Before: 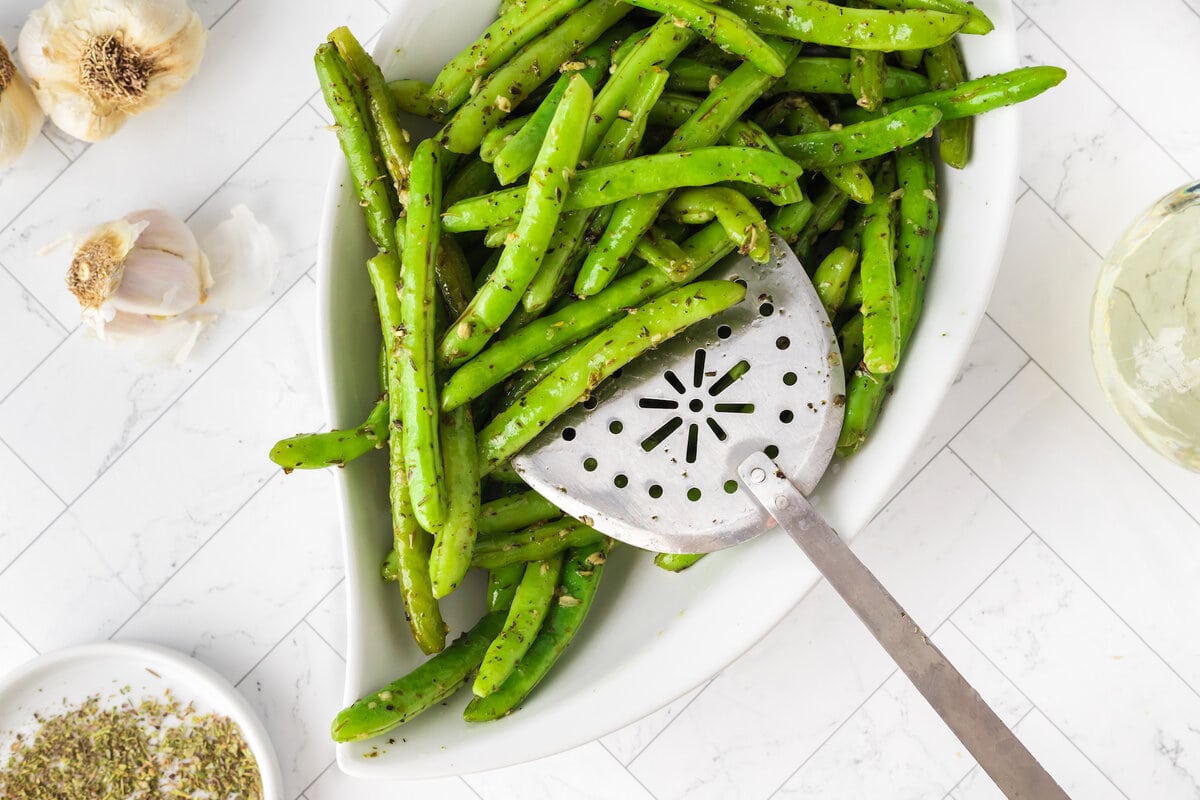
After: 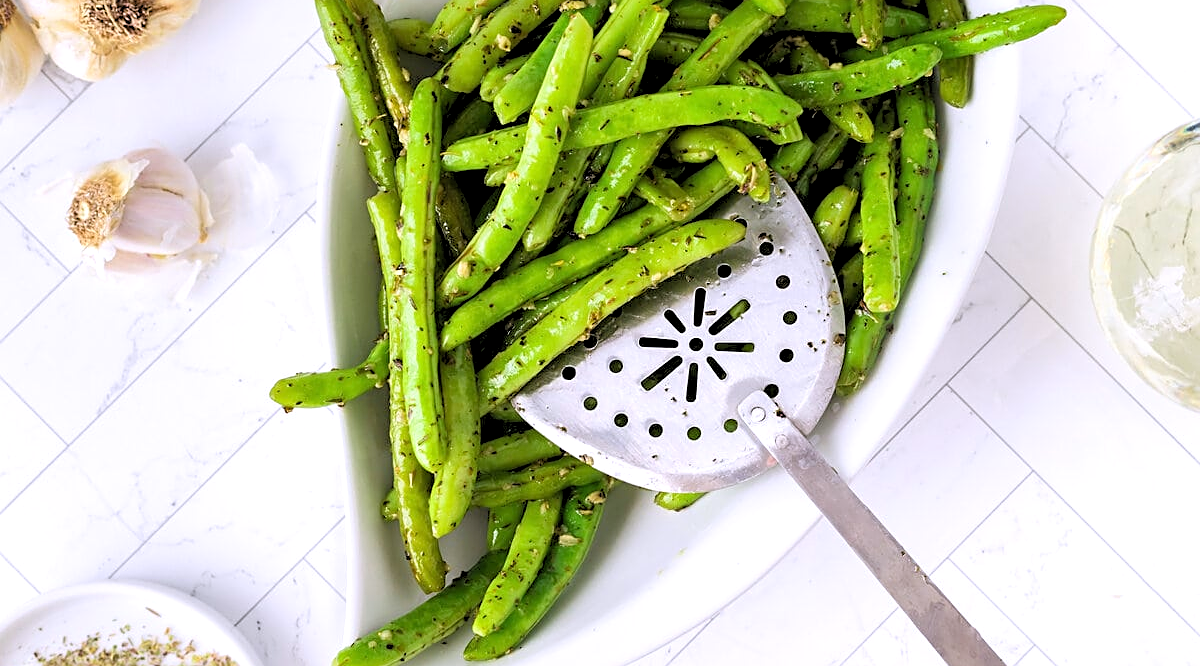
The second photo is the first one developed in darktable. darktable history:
crop: top 7.625%, bottom 8.027%
rgb levels: levels [[0.013, 0.434, 0.89], [0, 0.5, 1], [0, 0.5, 1]]
sharpen: on, module defaults
white balance: red 1.004, blue 1.096
